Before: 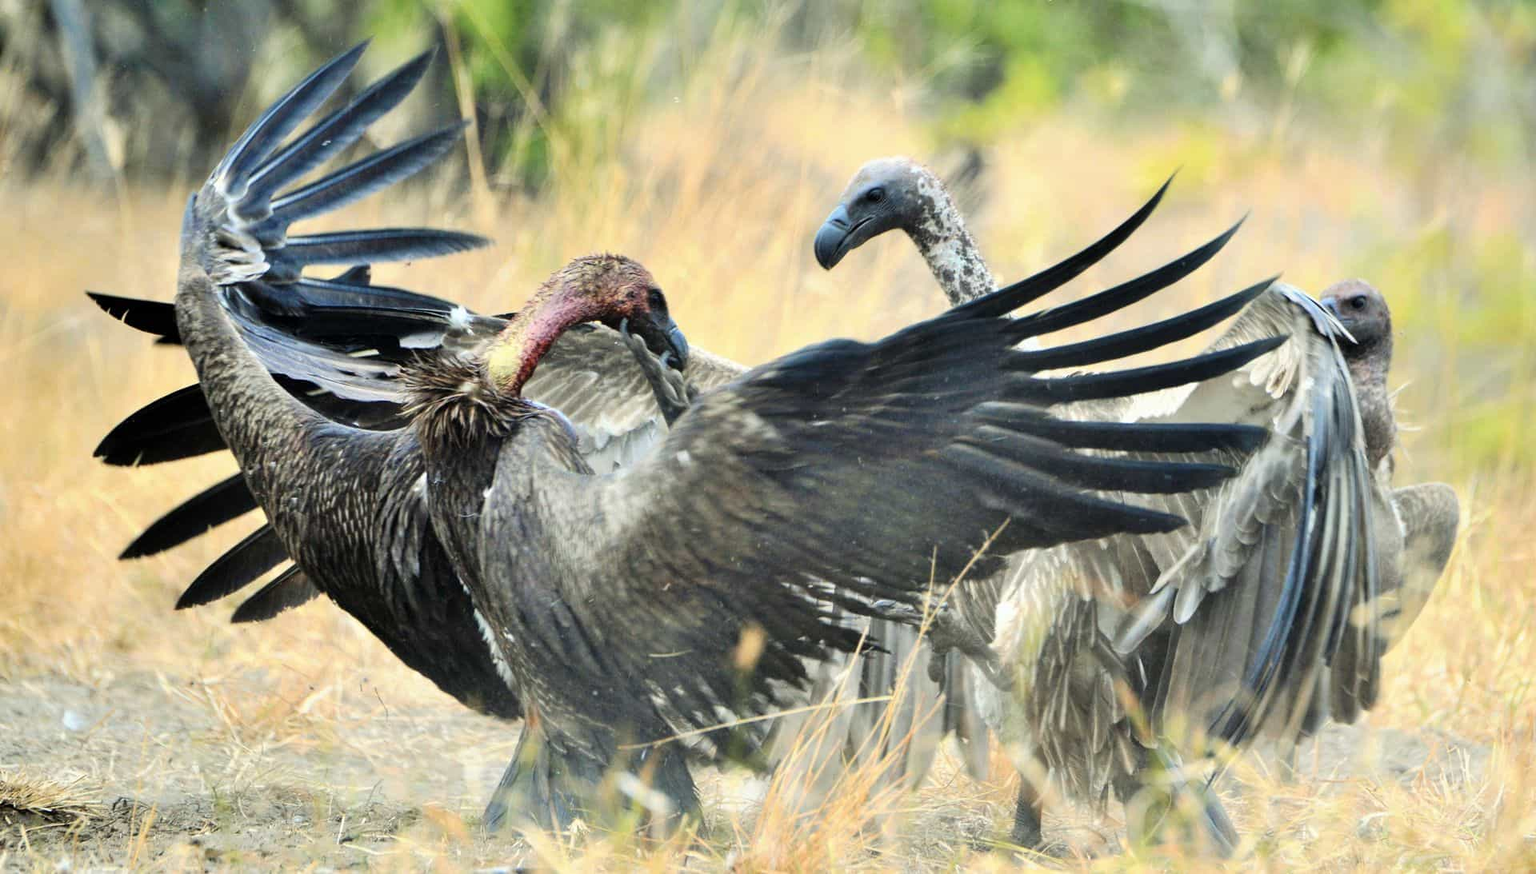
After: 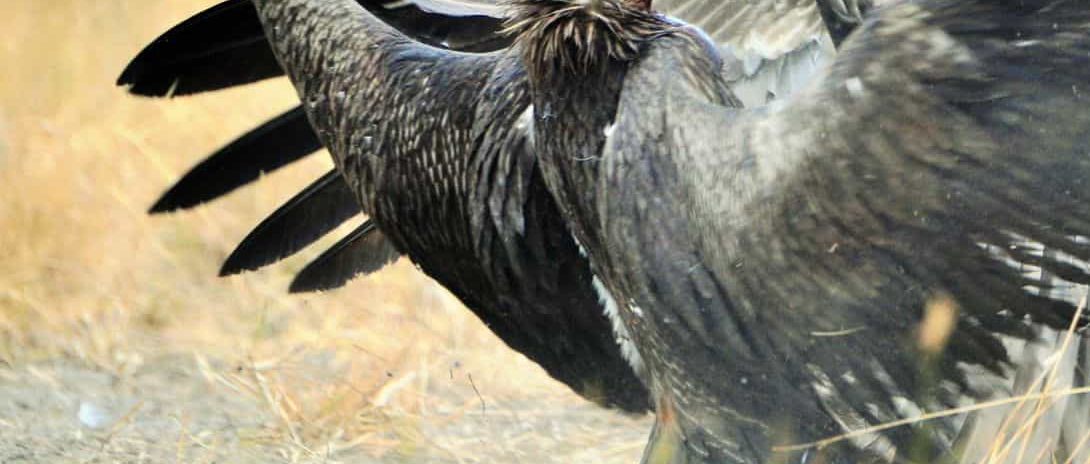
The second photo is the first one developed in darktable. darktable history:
crop: top 44.502%, right 43.219%, bottom 13.034%
